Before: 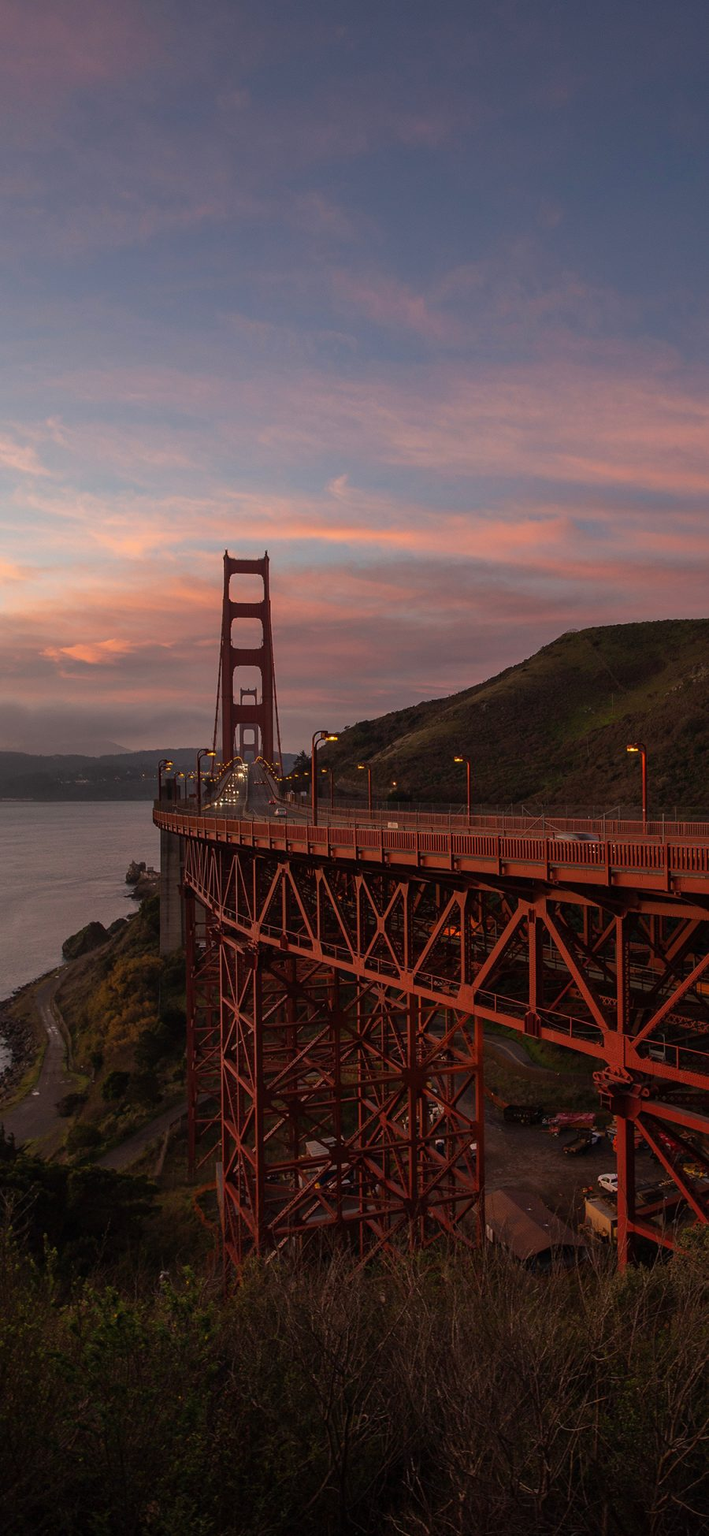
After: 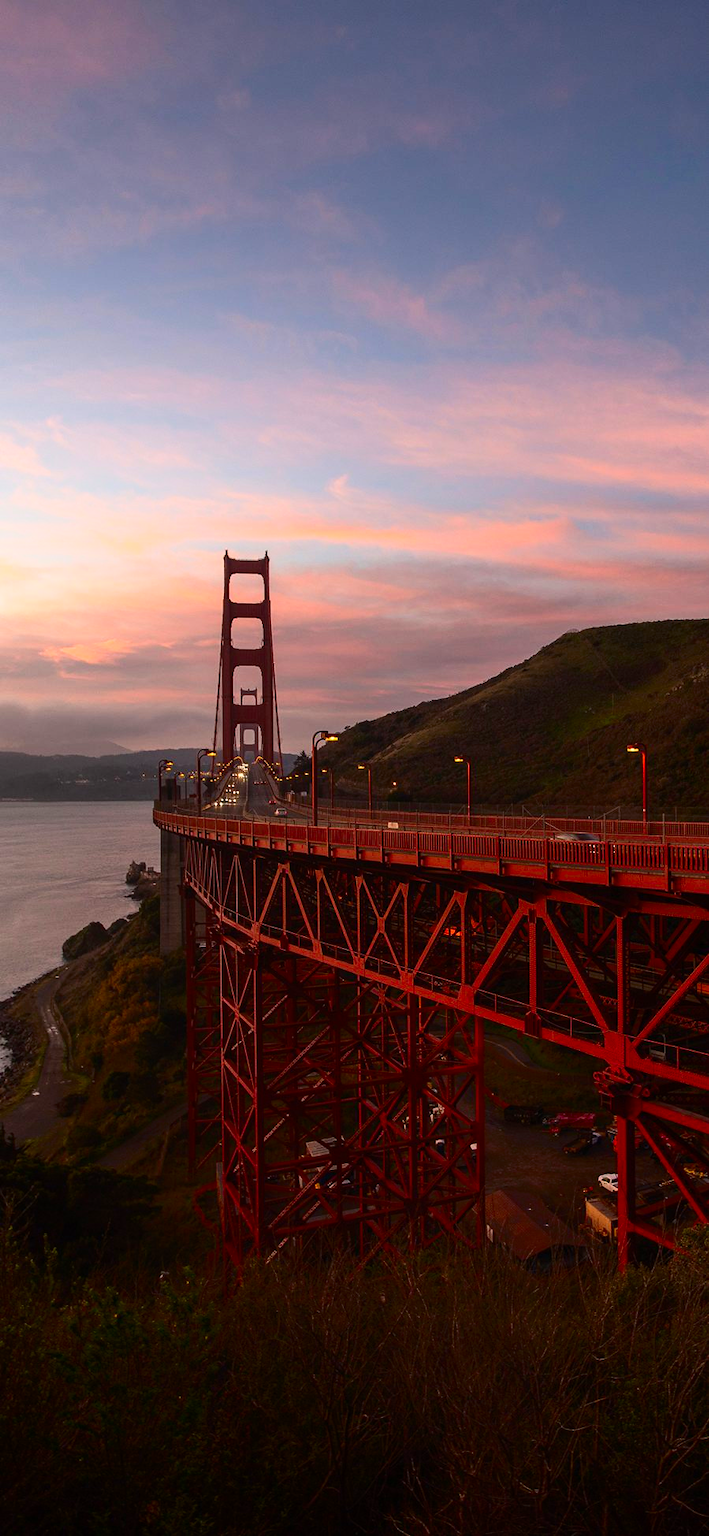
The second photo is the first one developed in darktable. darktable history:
shadows and highlights: shadows -61.64, white point adjustment -5.18, highlights 62.13
contrast brightness saturation: contrast 0.241, brightness 0.241, saturation 0.371
